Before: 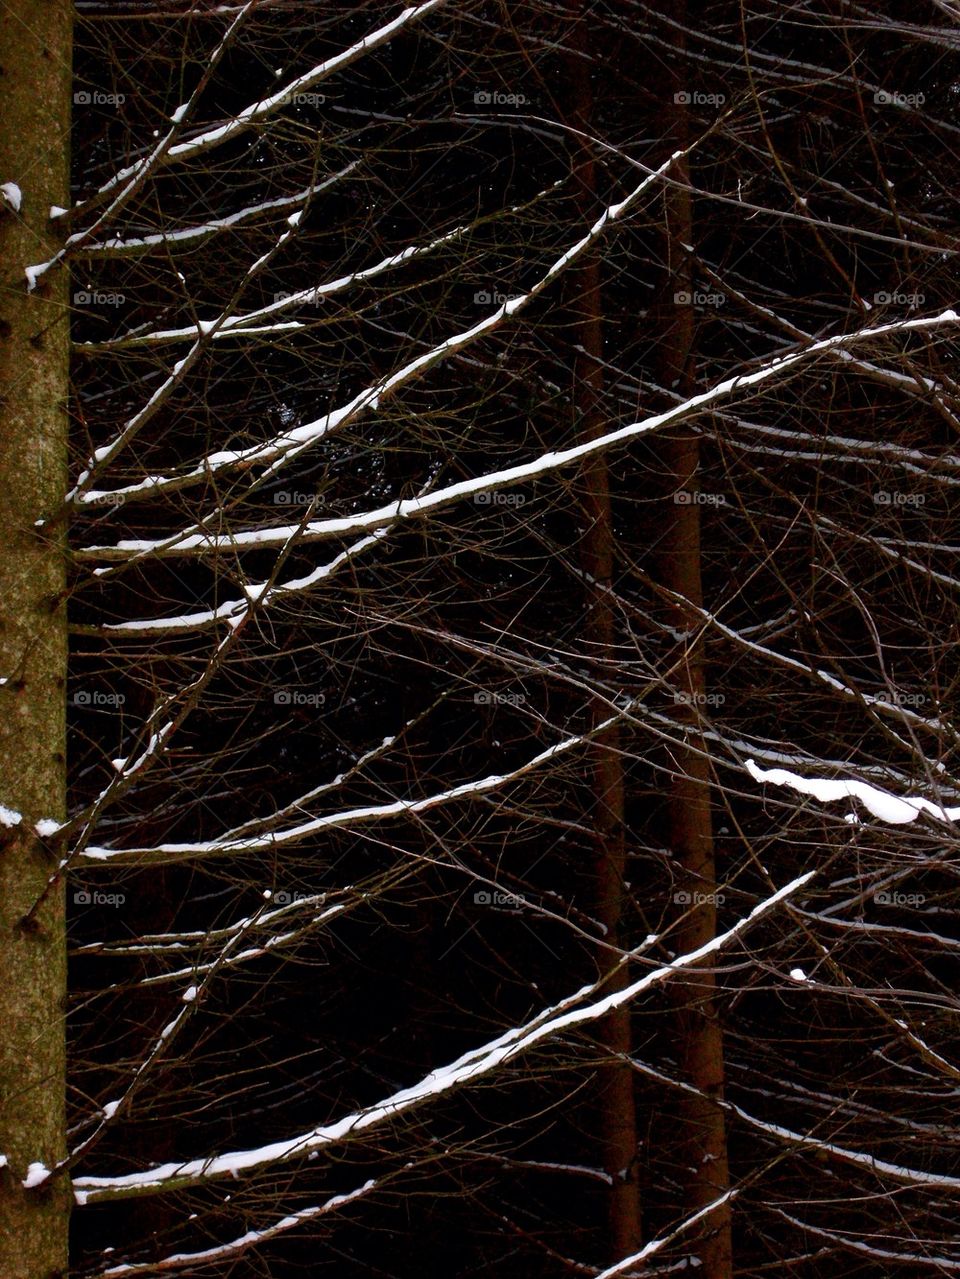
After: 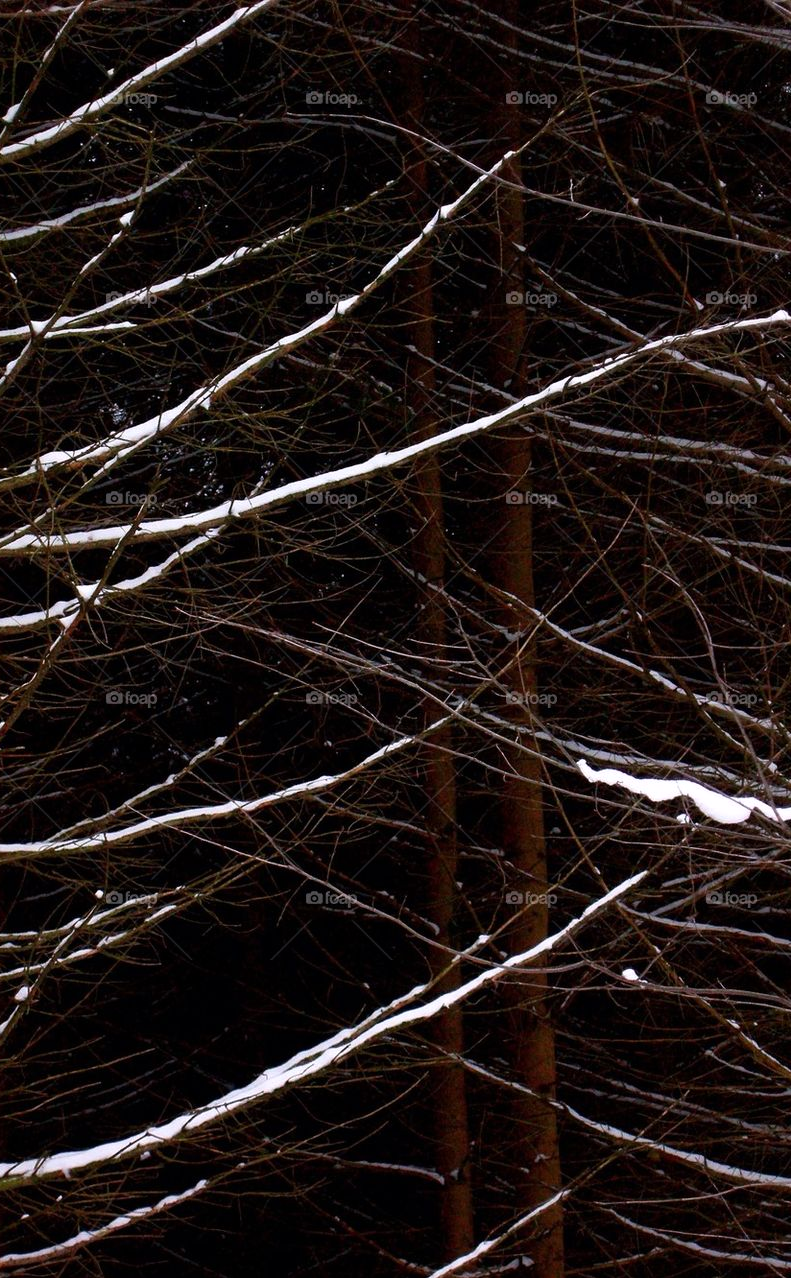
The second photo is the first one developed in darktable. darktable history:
color calibration: illuminant custom, x 0.348, y 0.366, temperature 4940.58 K
white balance: emerald 1
crop: left 17.582%, bottom 0.031%
